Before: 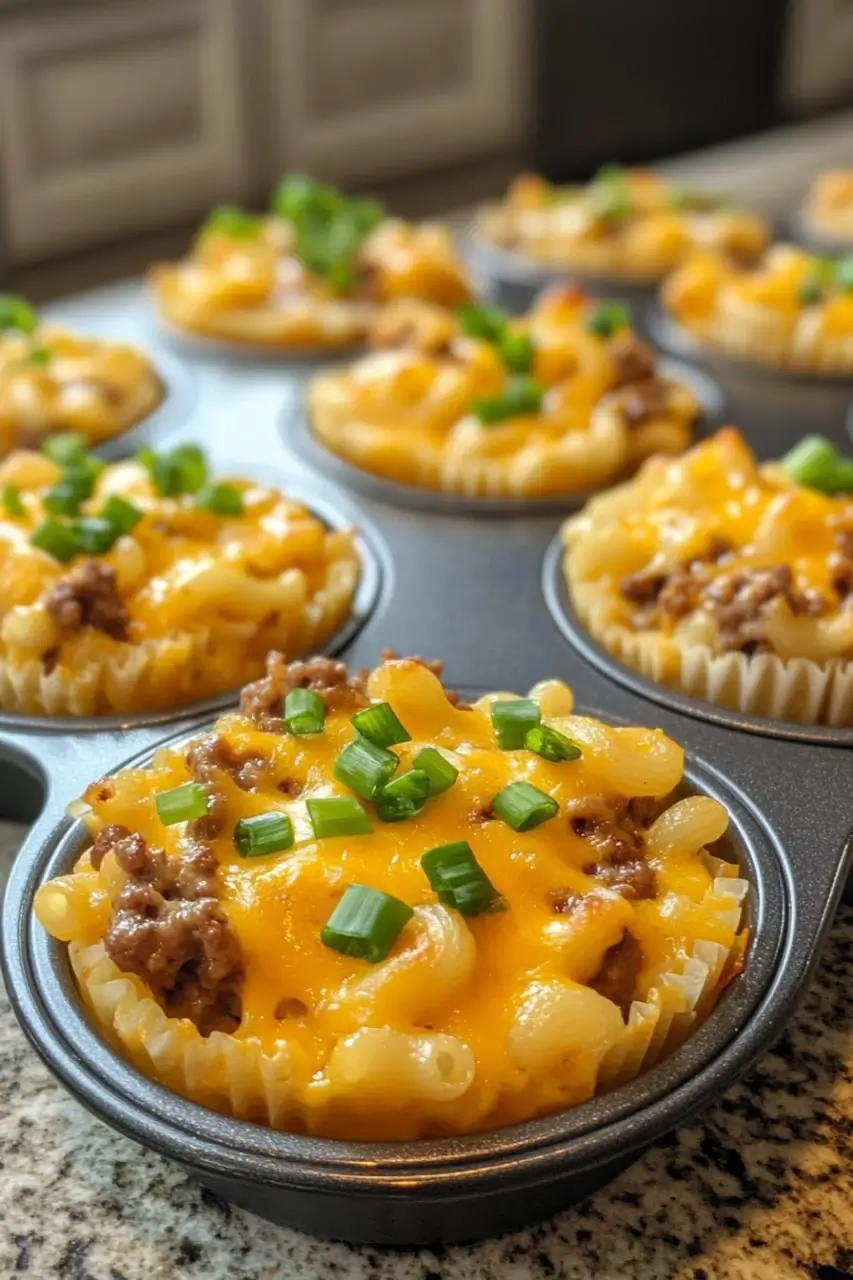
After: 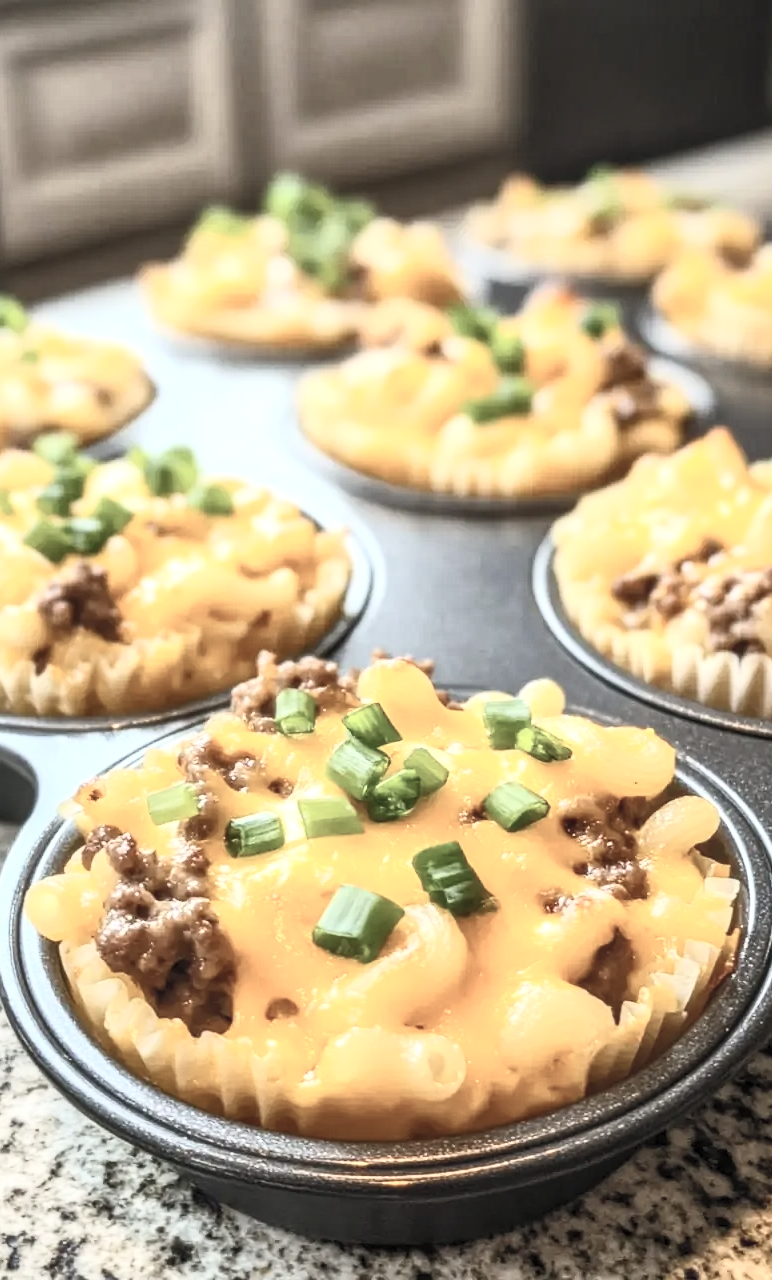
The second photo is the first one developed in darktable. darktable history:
contrast brightness saturation: contrast 0.553, brightness 0.573, saturation -0.333
local contrast: on, module defaults
crop and rotate: left 1.159%, right 8.259%
